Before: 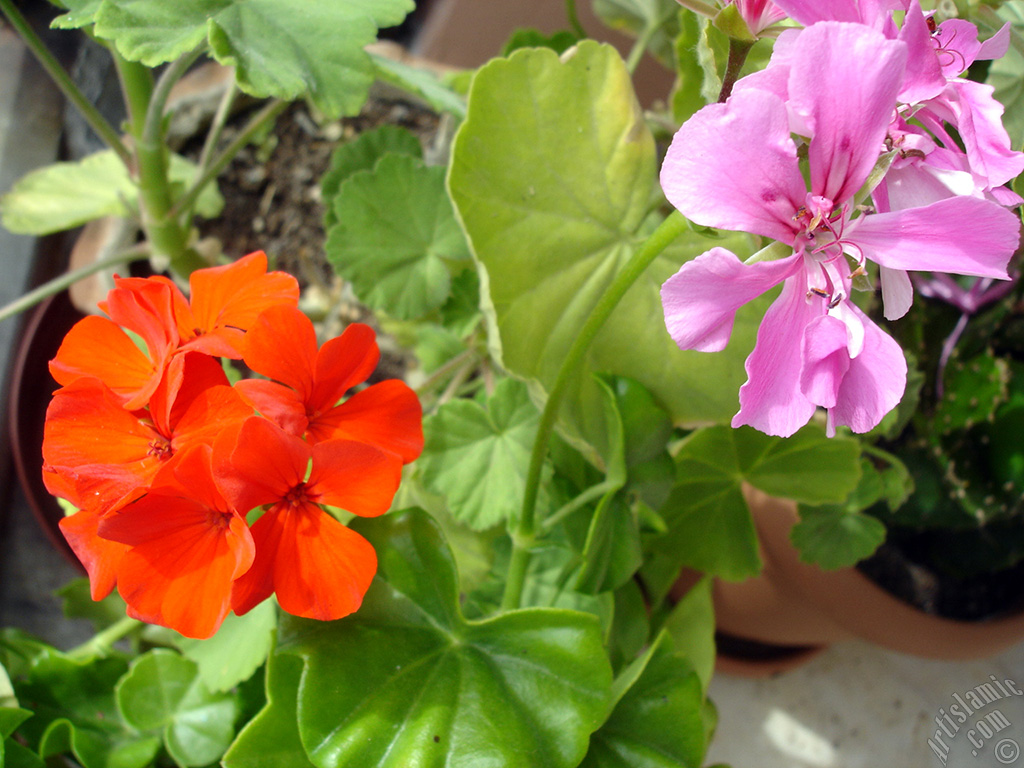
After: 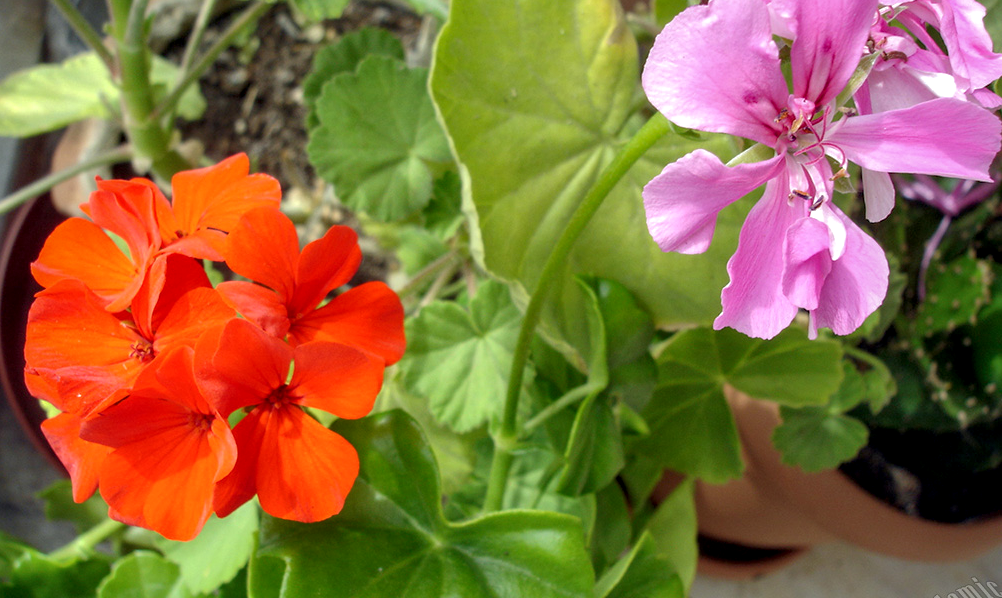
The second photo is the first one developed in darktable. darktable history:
shadows and highlights: on, module defaults
local contrast: detail 130%
sharpen: radius 5.325, amount 0.312, threshold 26.433
crop and rotate: left 1.814%, top 12.818%, right 0.25%, bottom 9.225%
